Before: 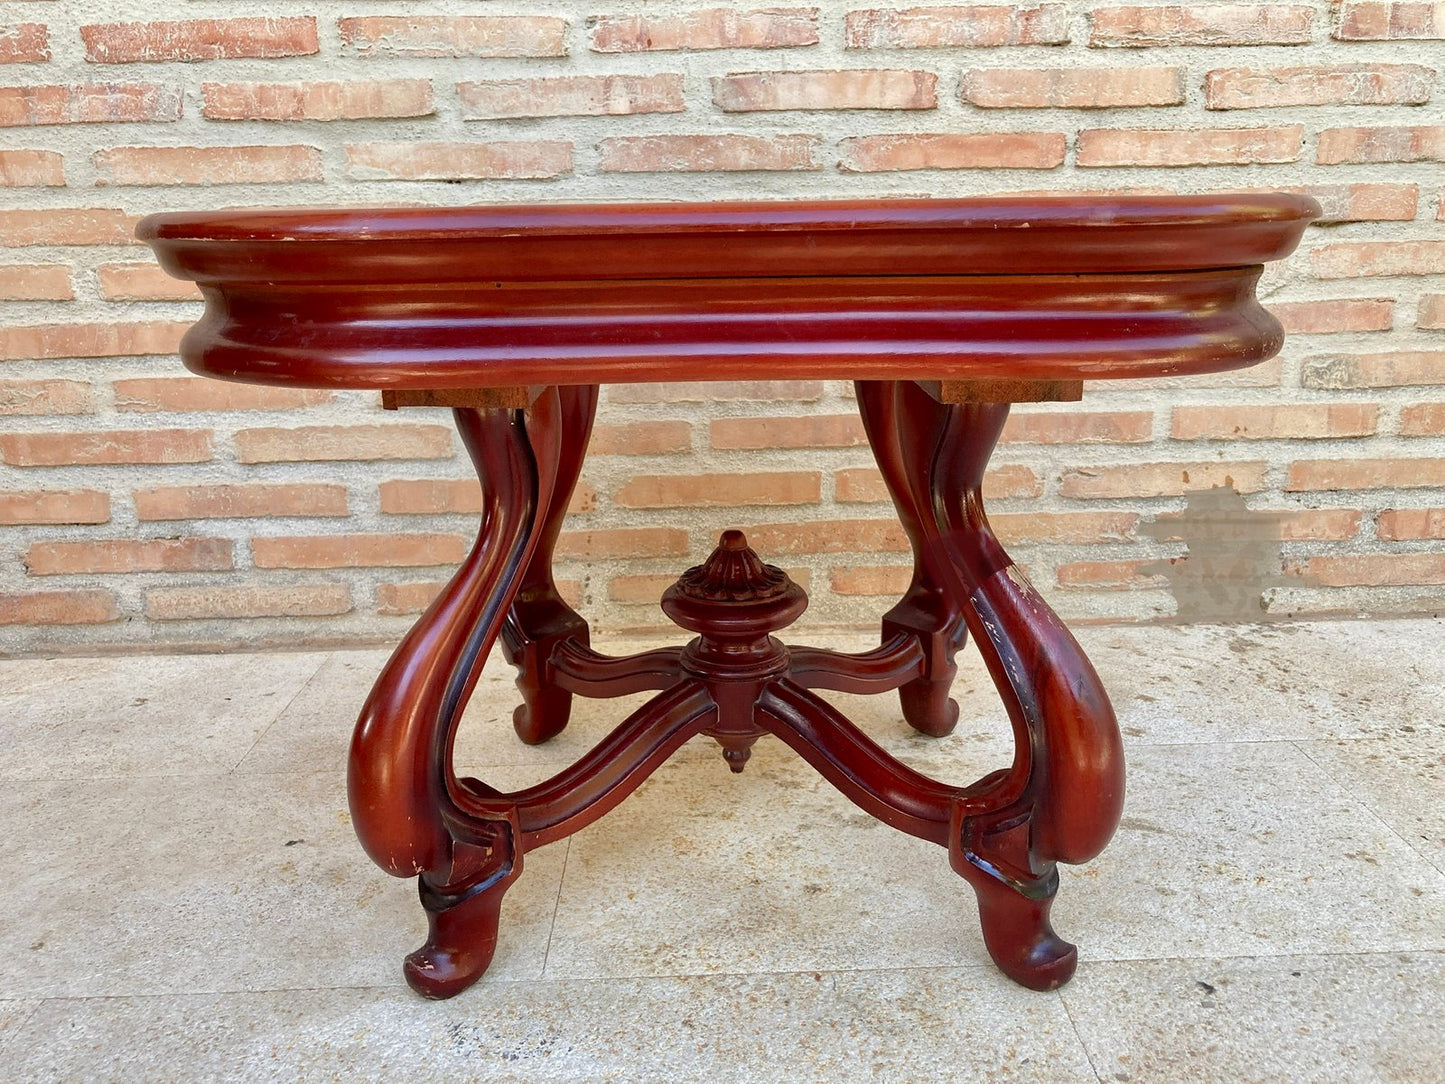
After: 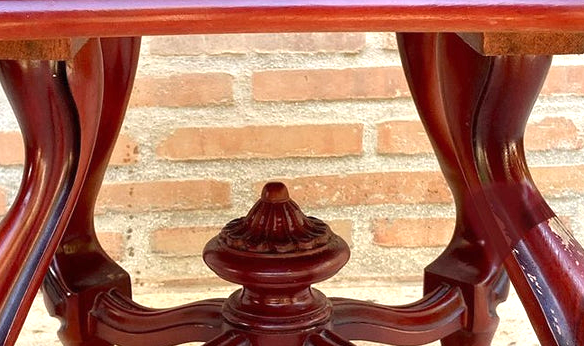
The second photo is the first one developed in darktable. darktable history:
exposure: black level correction 0, exposure 0.7 EV, compensate exposure bias true, compensate highlight preservation false
crop: left 31.751%, top 32.172%, right 27.8%, bottom 35.83%
